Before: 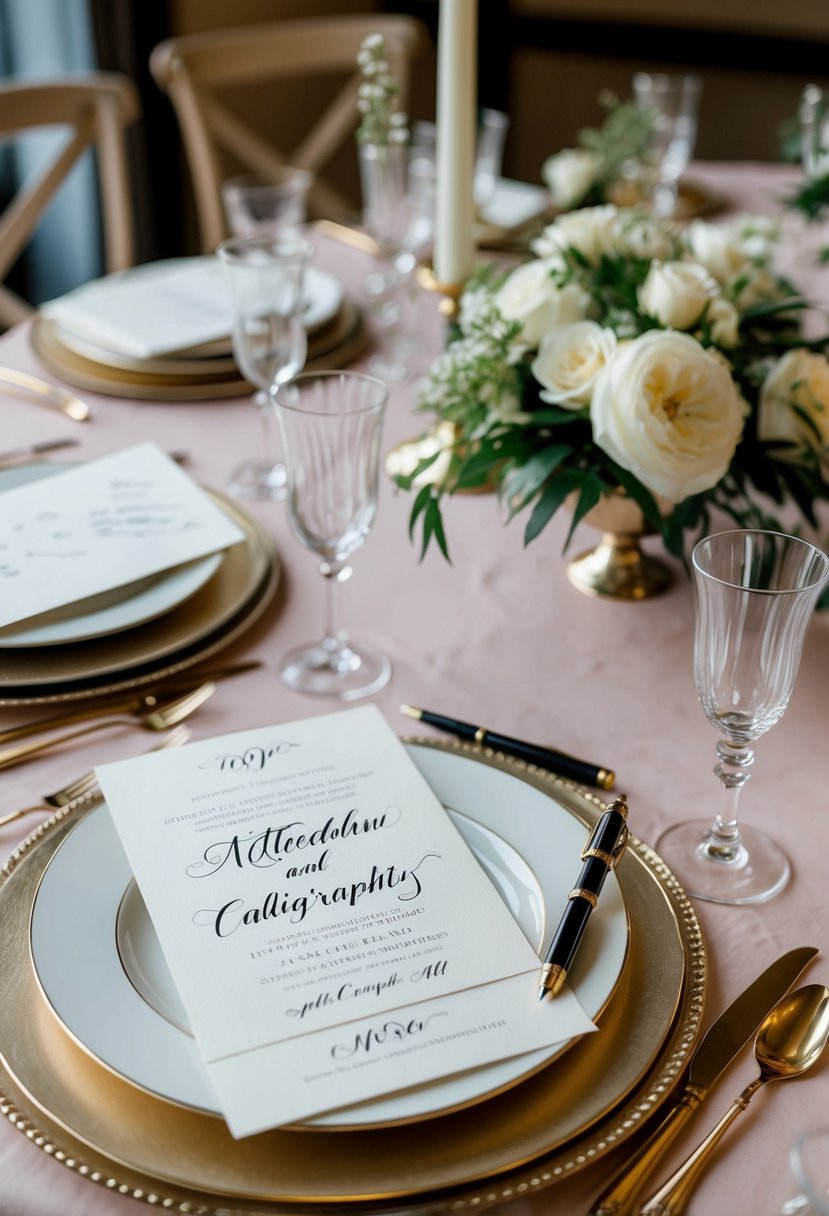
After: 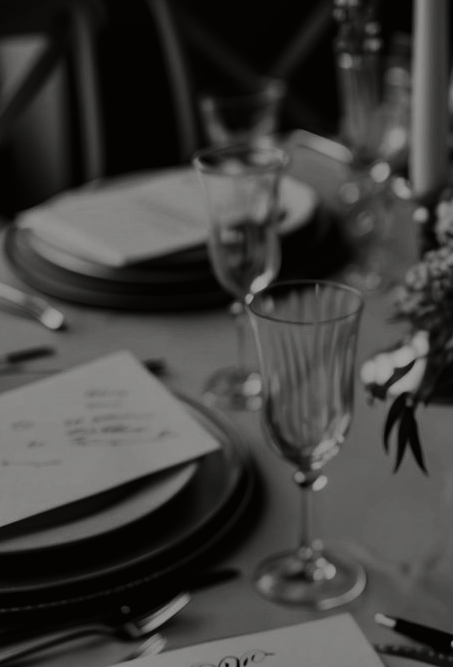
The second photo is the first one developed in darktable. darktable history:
exposure: compensate highlight preservation false
filmic rgb: black relative exposure -6.15 EV, white relative exposure 6.96 EV, hardness 2.23, color science v6 (2022)
shadows and highlights: shadows 30.86, highlights 0, soften with gaussian
contrast brightness saturation: contrast 0.02, brightness -1, saturation -1
white balance: red 0.978, blue 0.999
tone curve: curves: ch0 [(0, 0.008) (0.107, 0.083) (0.283, 0.287) (0.429, 0.51) (0.607, 0.739) (0.789, 0.893) (0.998, 0.978)]; ch1 [(0, 0) (0.323, 0.339) (0.438, 0.427) (0.478, 0.484) (0.502, 0.502) (0.527, 0.525) (0.571, 0.579) (0.608, 0.629) (0.669, 0.704) (0.859, 0.899) (1, 1)]; ch2 [(0, 0) (0.33, 0.347) (0.421, 0.456) (0.473, 0.498) (0.502, 0.504) (0.522, 0.524) (0.549, 0.567) (0.593, 0.626) (0.676, 0.724) (1, 1)], color space Lab, independent channels, preserve colors none
crop and rotate: left 3.047%, top 7.509%, right 42.236%, bottom 37.598%
